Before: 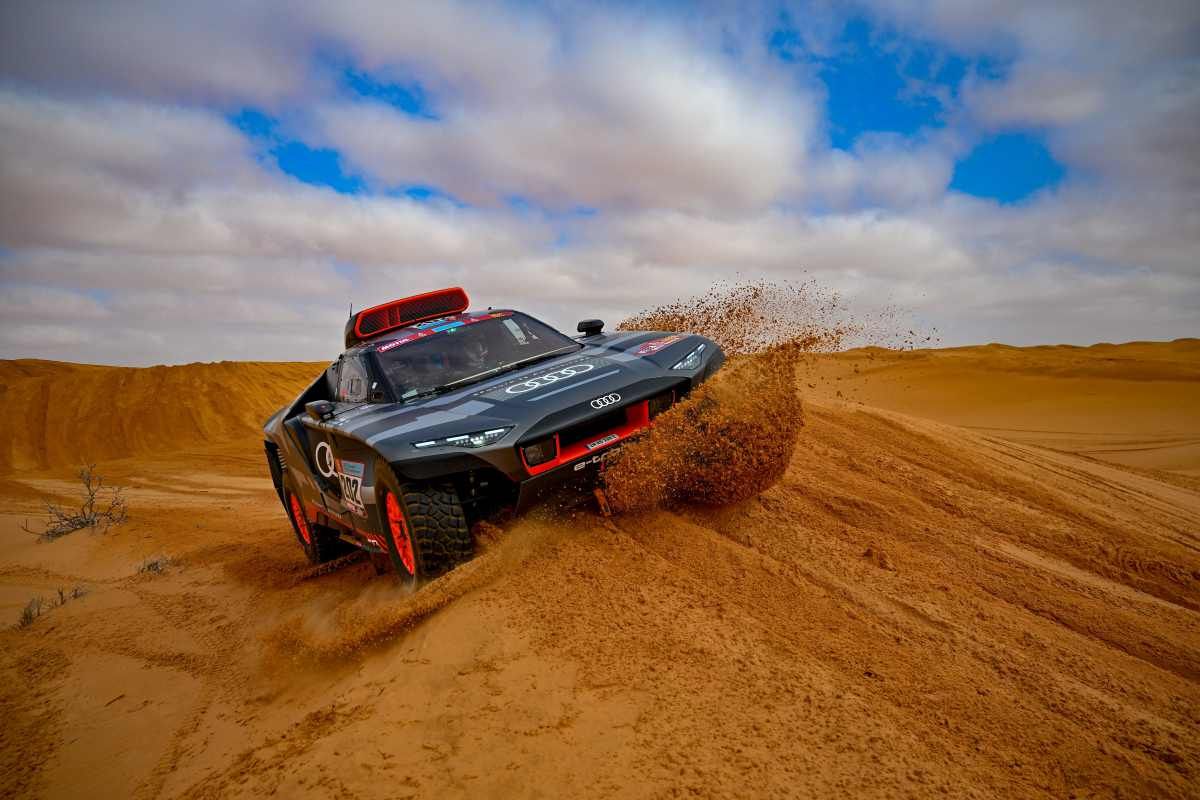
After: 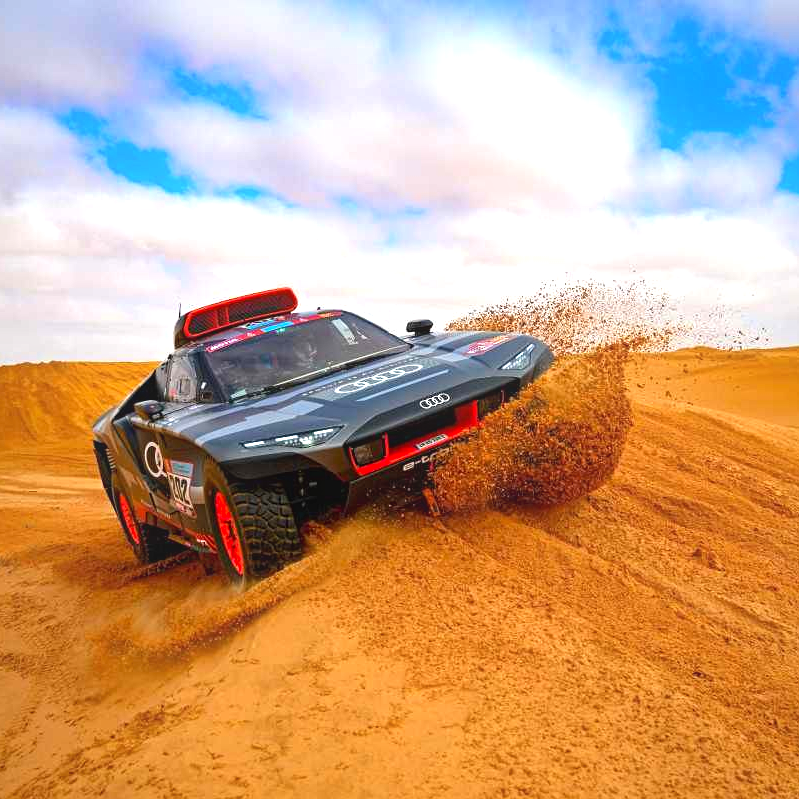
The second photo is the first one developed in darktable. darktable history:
crop and rotate: left 14.292%, right 19.041%
exposure: black level correction 0, exposure 1.2 EV, compensate exposure bias true, compensate highlight preservation false
contrast equalizer: y [[0.439, 0.44, 0.442, 0.457, 0.493, 0.498], [0.5 ×6], [0.5 ×6], [0 ×6], [0 ×6]]
